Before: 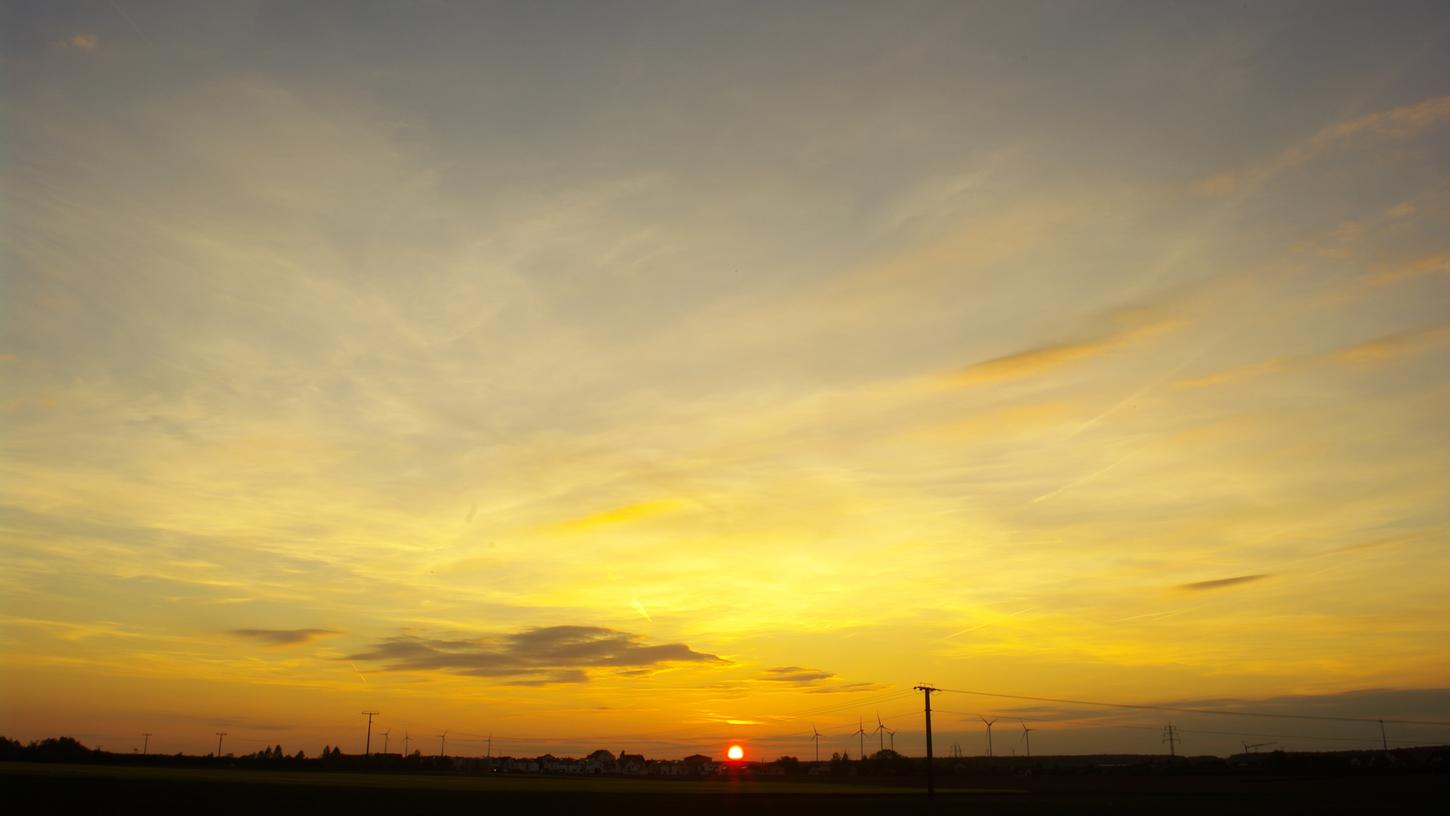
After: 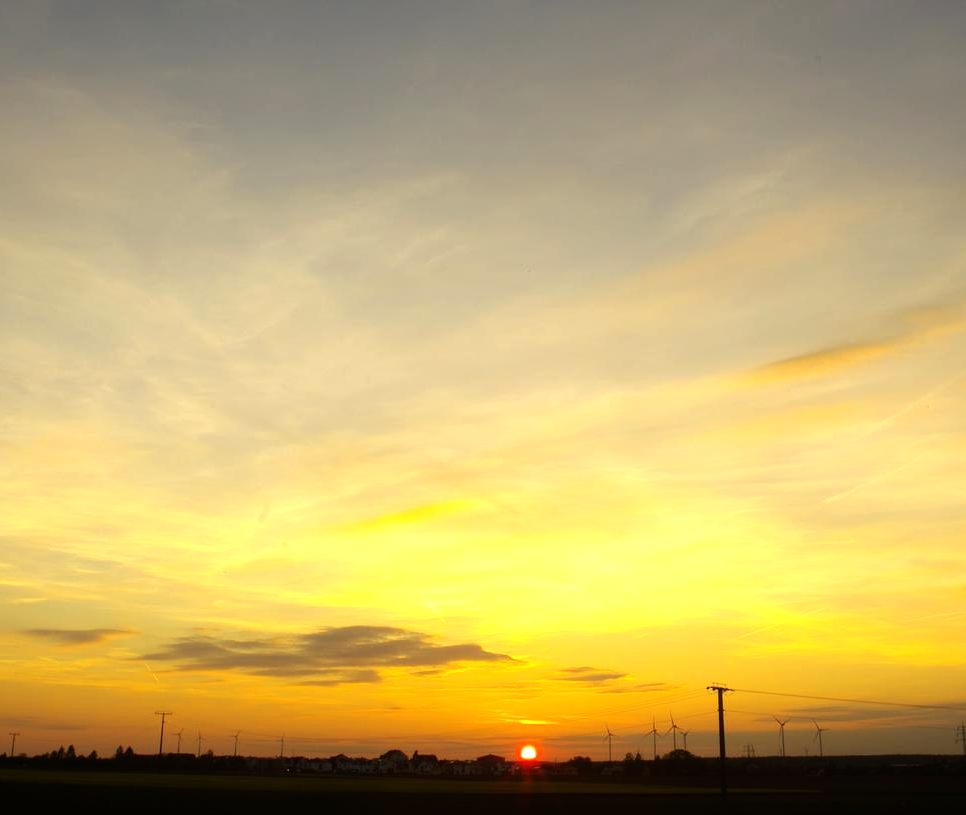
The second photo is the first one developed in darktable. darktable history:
crop and rotate: left 14.325%, right 19.011%
tone equalizer: -8 EV -0.42 EV, -7 EV -0.377 EV, -6 EV -0.371 EV, -5 EV -0.224 EV, -3 EV 0.242 EV, -2 EV 0.323 EV, -1 EV 0.375 EV, +0 EV 0.394 EV
